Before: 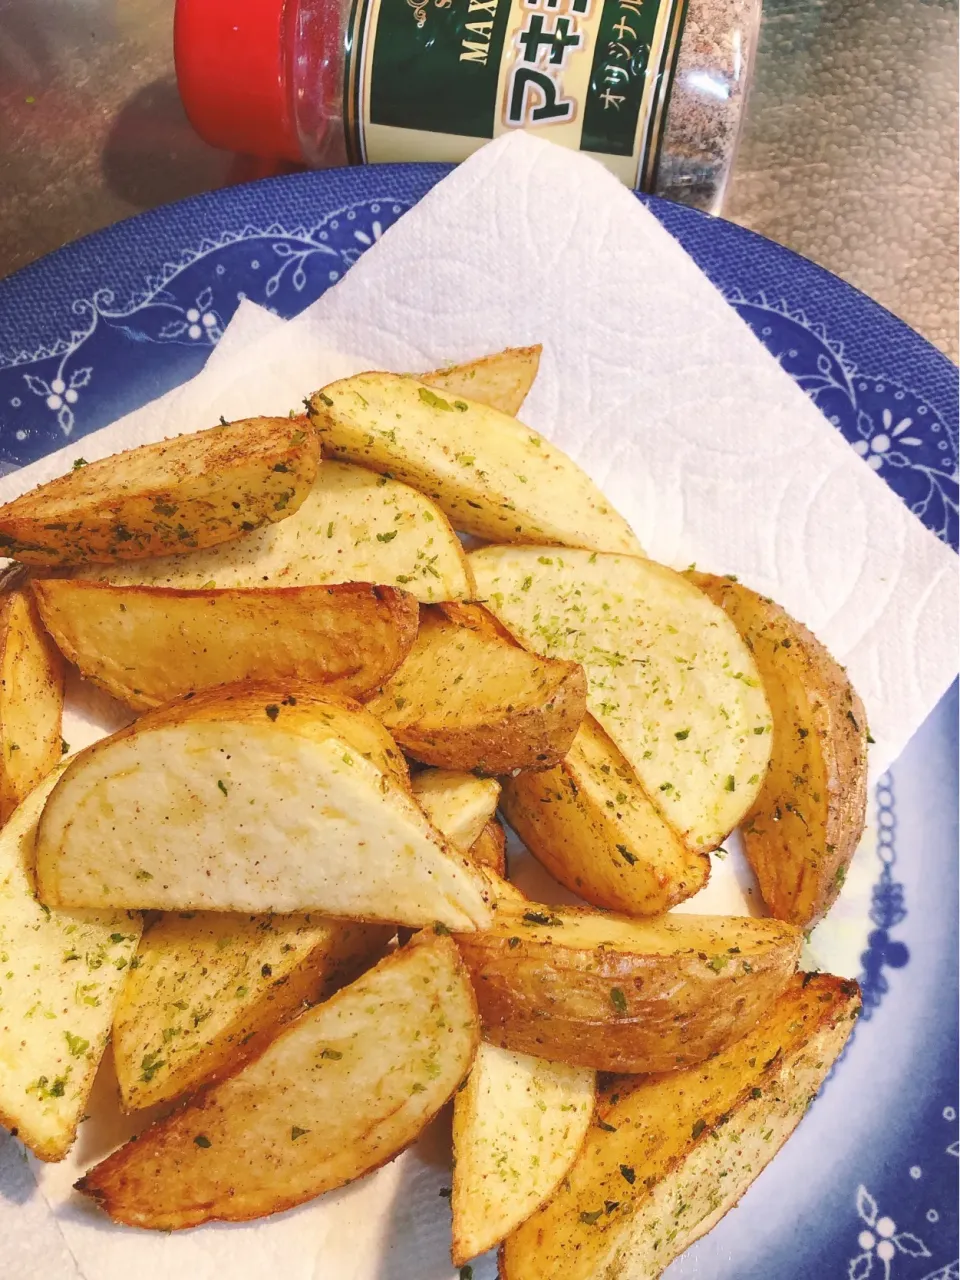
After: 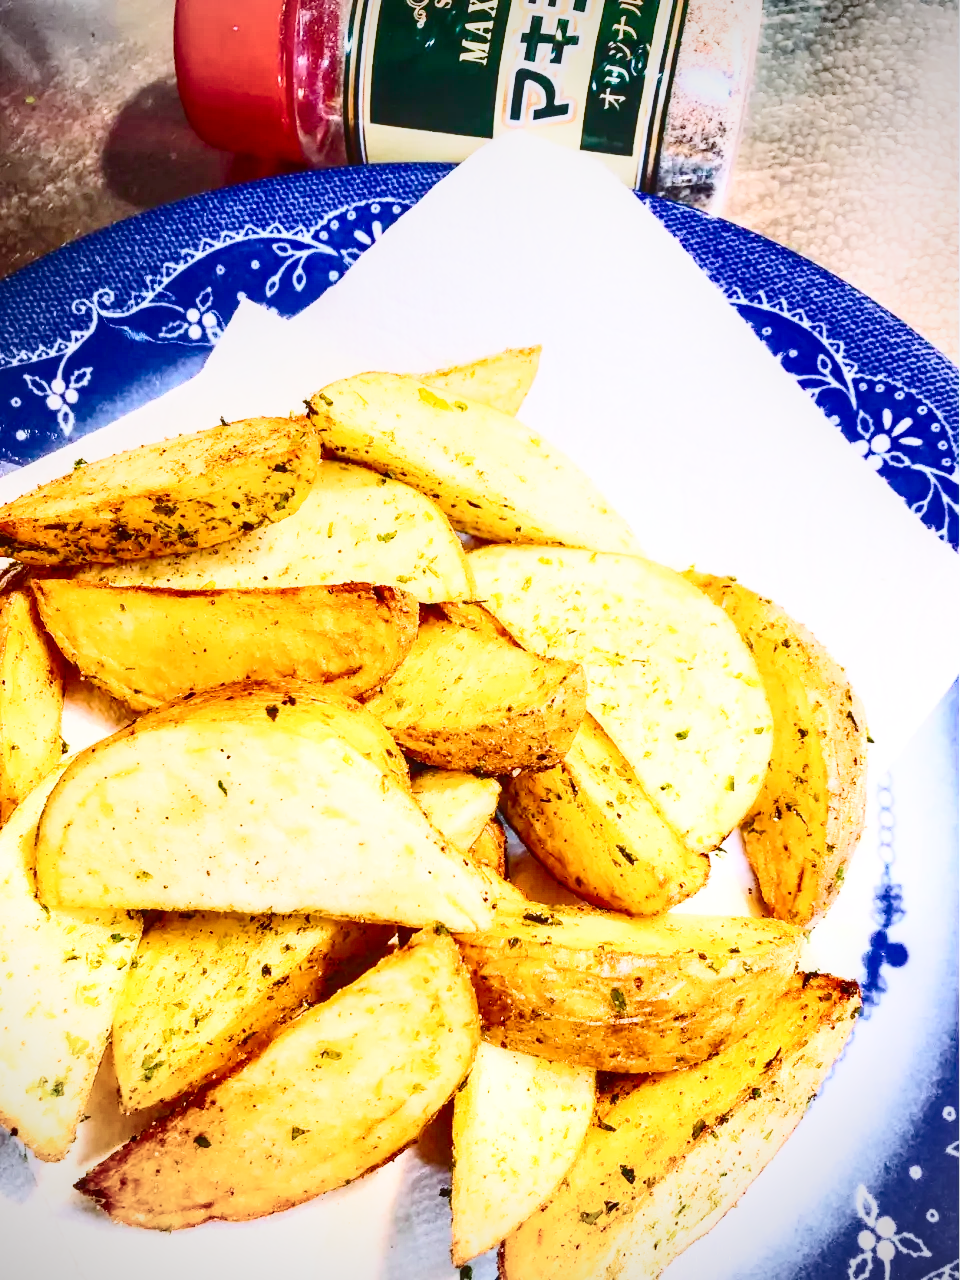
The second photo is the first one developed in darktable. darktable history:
vignetting: on, module defaults
color calibration: x 0.372, y 0.386, temperature 4286.88 K
contrast brightness saturation: contrast 0.501, saturation -0.086
color balance rgb: highlights gain › chroma 1.589%, highlights gain › hue 57.02°, perceptual saturation grading › global saturation 20%, perceptual saturation grading › highlights -14.331%, perceptual saturation grading › shadows 49.699%, global vibrance 14.932%
base curve: curves: ch0 [(0, 0) (0.028, 0.03) (0.121, 0.232) (0.46, 0.748) (0.859, 0.968) (1, 1)], preserve colors none
local contrast: on, module defaults
